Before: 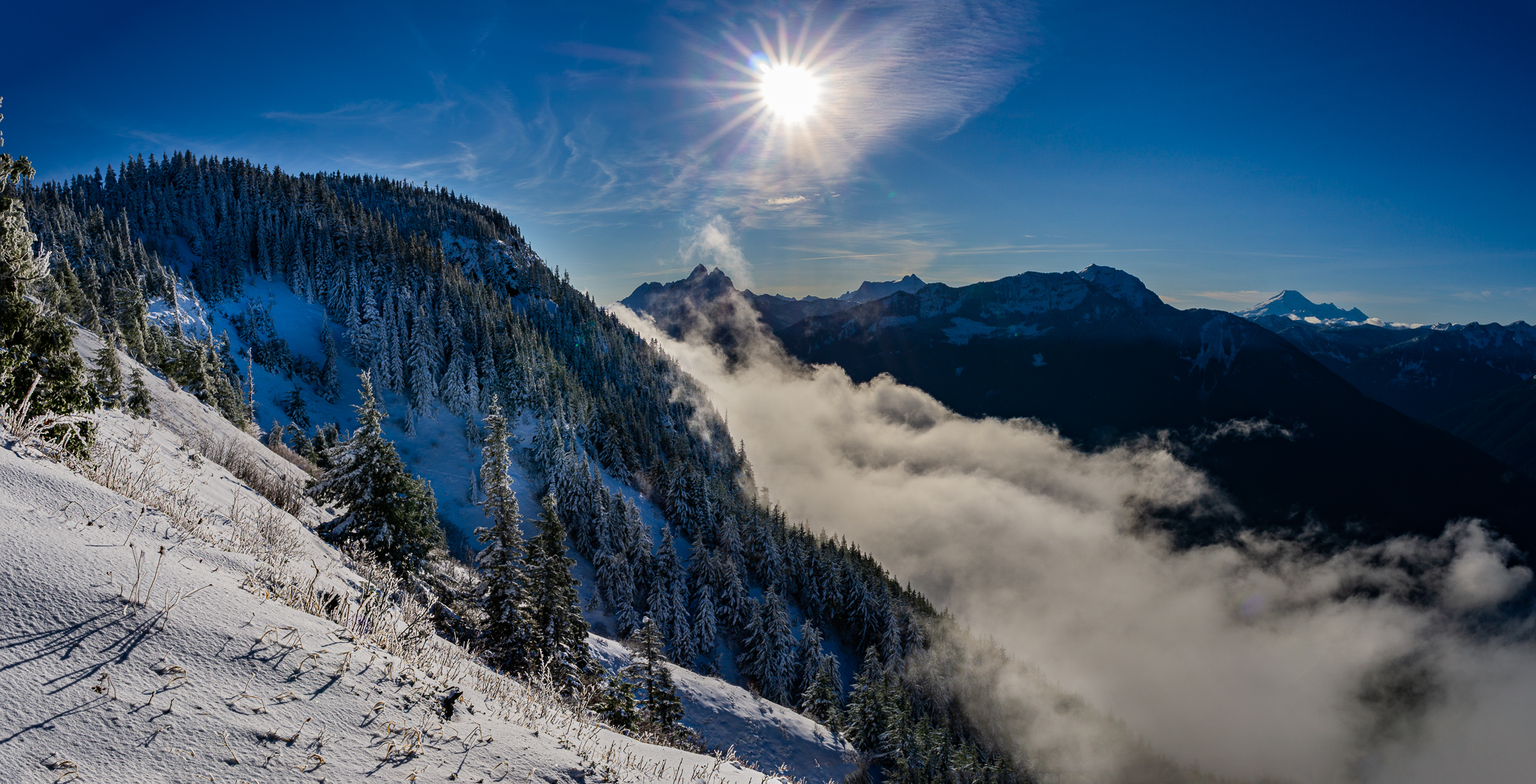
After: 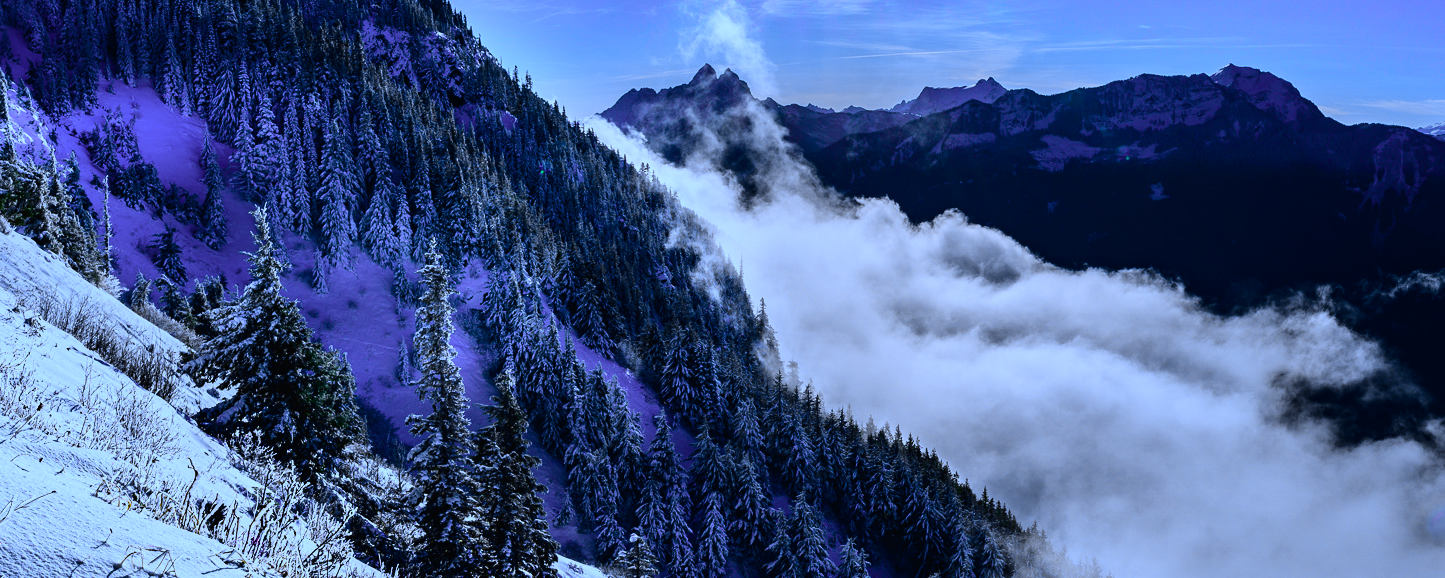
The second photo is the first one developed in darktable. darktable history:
white balance: red 0.766, blue 1.537
crop: left 11.123%, top 27.61%, right 18.3%, bottom 17.034%
tone curve: curves: ch0 [(0, 0.011) (0.053, 0.026) (0.174, 0.115) (0.398, 0.444) (0.673, 0.775) (0.829, 0.906) (0.991, 0.981)]; ch1 [(0, 0) (0.276, 0.206) (0.409, 0.383) (0.473, 0.458) (0.492, 0.499) (0.521, 0.502) (0.546, 0.543) (0.585, 0.617) (0.659, 0.686) (0.78, 0.8) (1, 1)]; ch2 [(0, 0) (0.438, 0.449) (0.473, 0.469) (0.503, 0.5) (0.523, 0.538) (0.562, 0.598) (0.612, 0.635) (0.695, 0.713) (1, 1)], color space Lab, independent channels, preserve colors none
